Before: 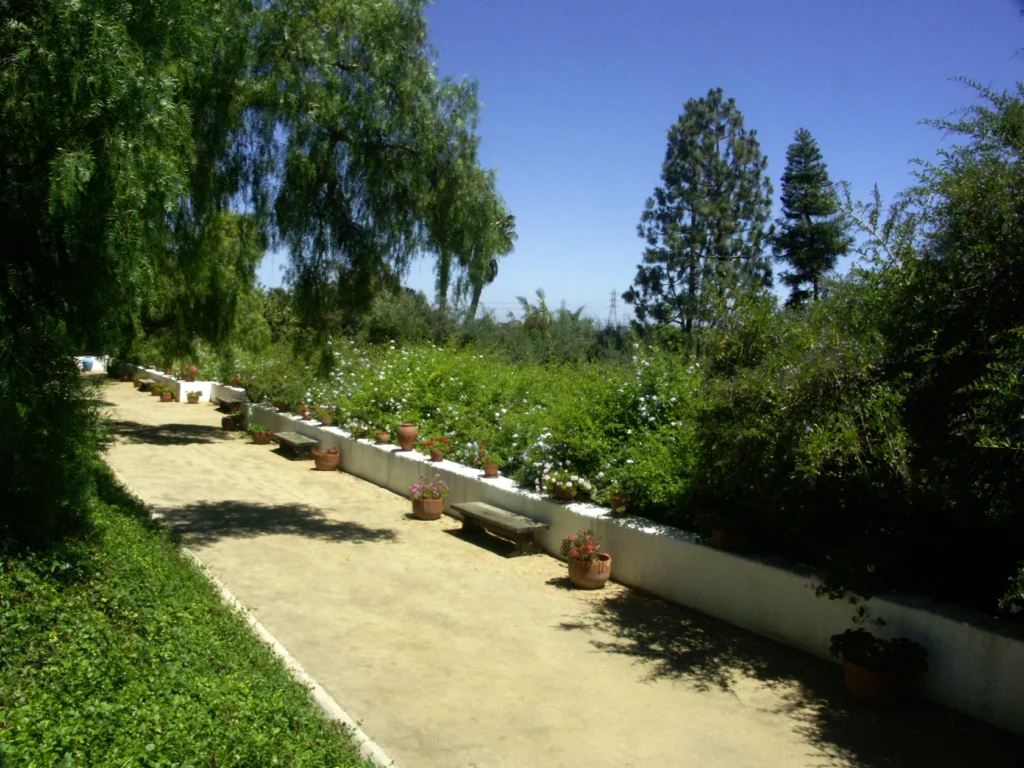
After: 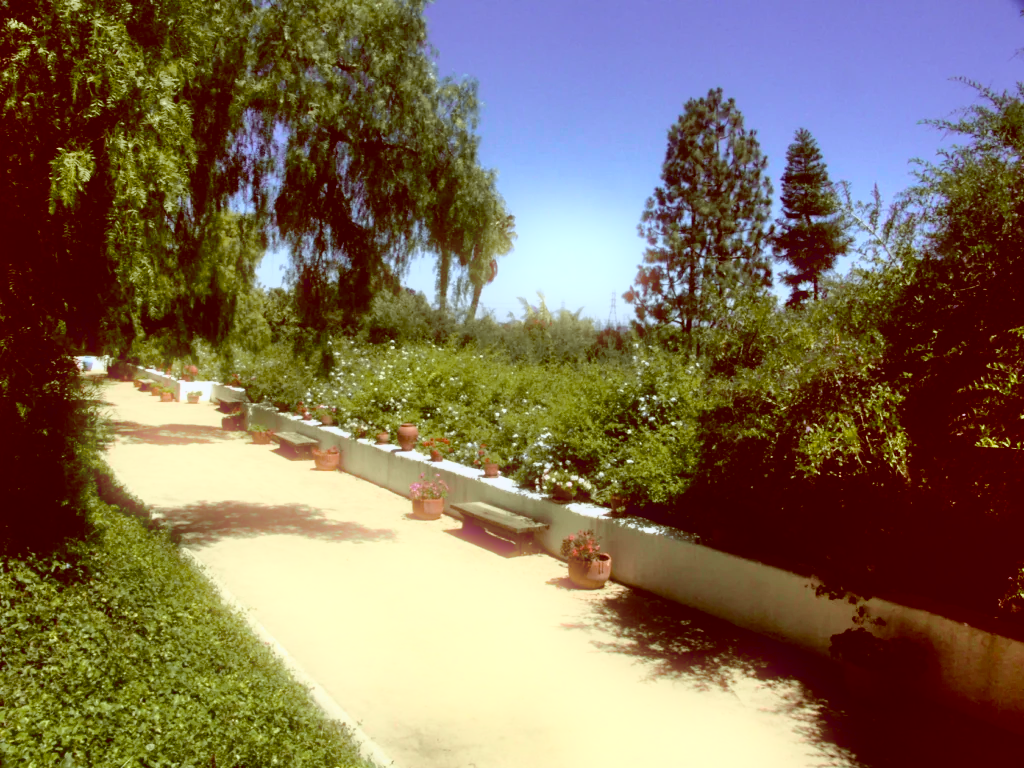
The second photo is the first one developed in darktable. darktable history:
shadows and highlights: soften with gaussian
bloom: size 5%, threshold 95%, strength 15%
color balance: lift [1, 1.011, 0.999, 0.989], gamma [1.109, 1.045, 1.039, 0.955], gain [0.917, 0.936, 0.952, 1.064], contrast 2.32%, contrast fulcrum 19%, output saturation 101%
tone curve: curves: ch0 [(0, 0) (0.105, 0.068) (0.195, 0.162) (0.283, 0.283) (0.384, 0.404) (0.485, 0.531) (0.638, 0.681) (0.795, 0.879) (1, 0.977)]; ch1 [(0, 0) (0.161, 0.092) (0.35, 0.33) (0.379, 0.401) (0.456, 0.469) (0.504, 0.501) (0.512, 0.523) (0.58, 0.597) (0.635, 0.646) (1, 1)]; ch2 [(0, 0) (0.371, 0.362) (0.437, 0.437) (0.5, 0.5) (0.53, 0.523) (0.56, 0.58) (0.622, 0.606) (1, 1)], color space Lab, independent channels, preserve colors none
